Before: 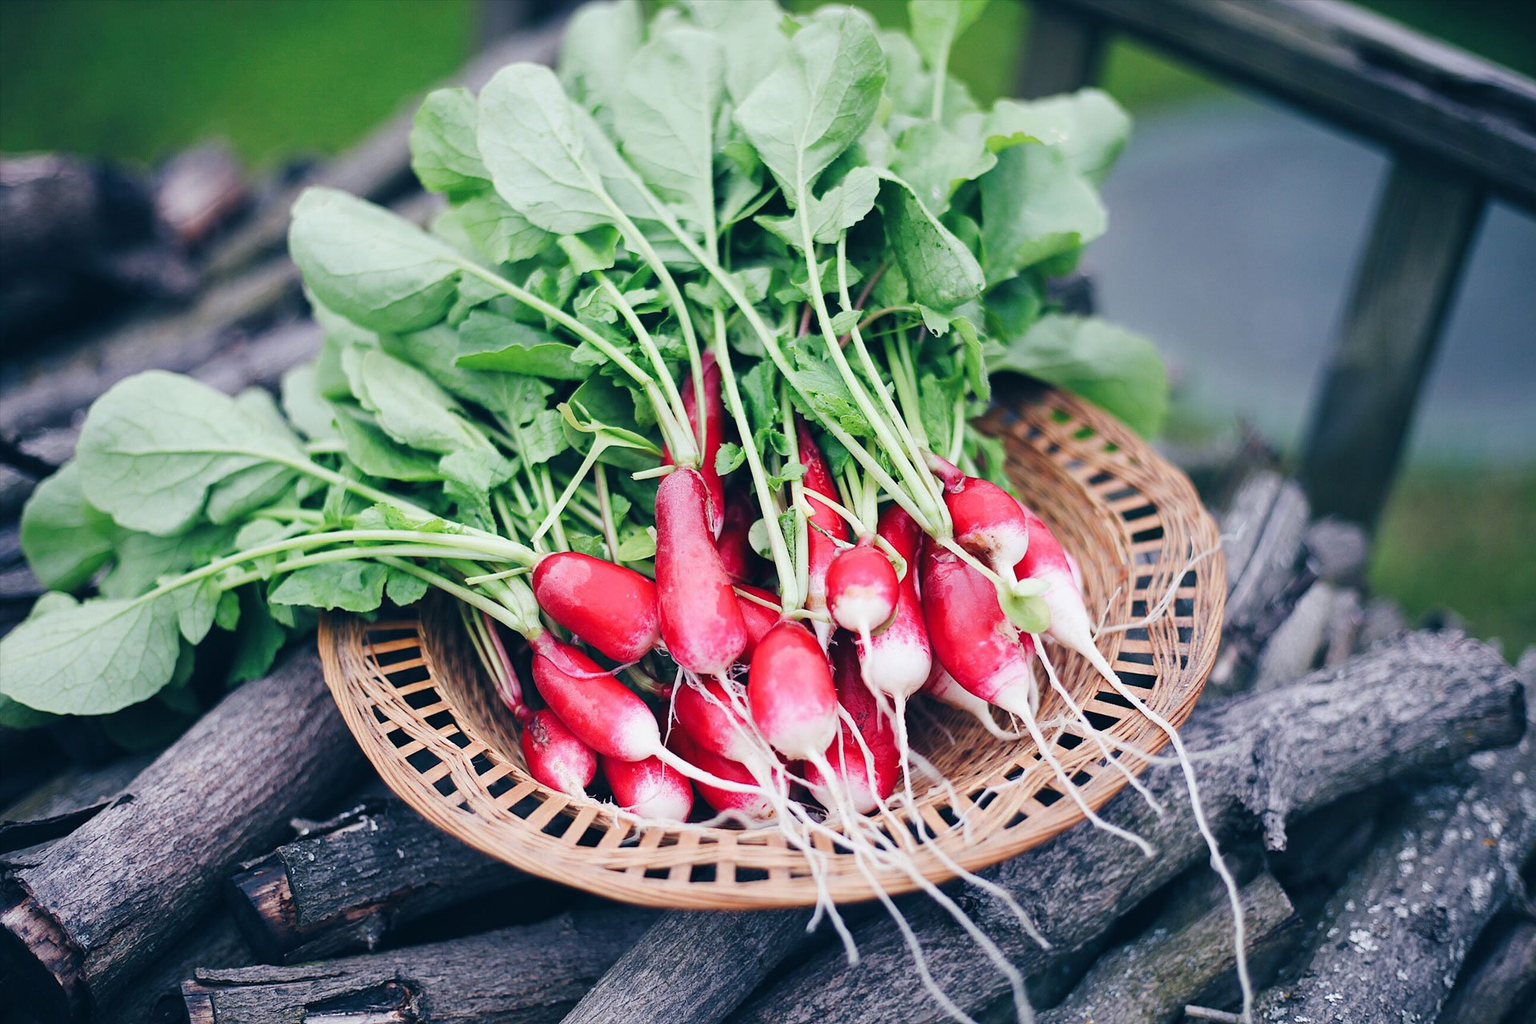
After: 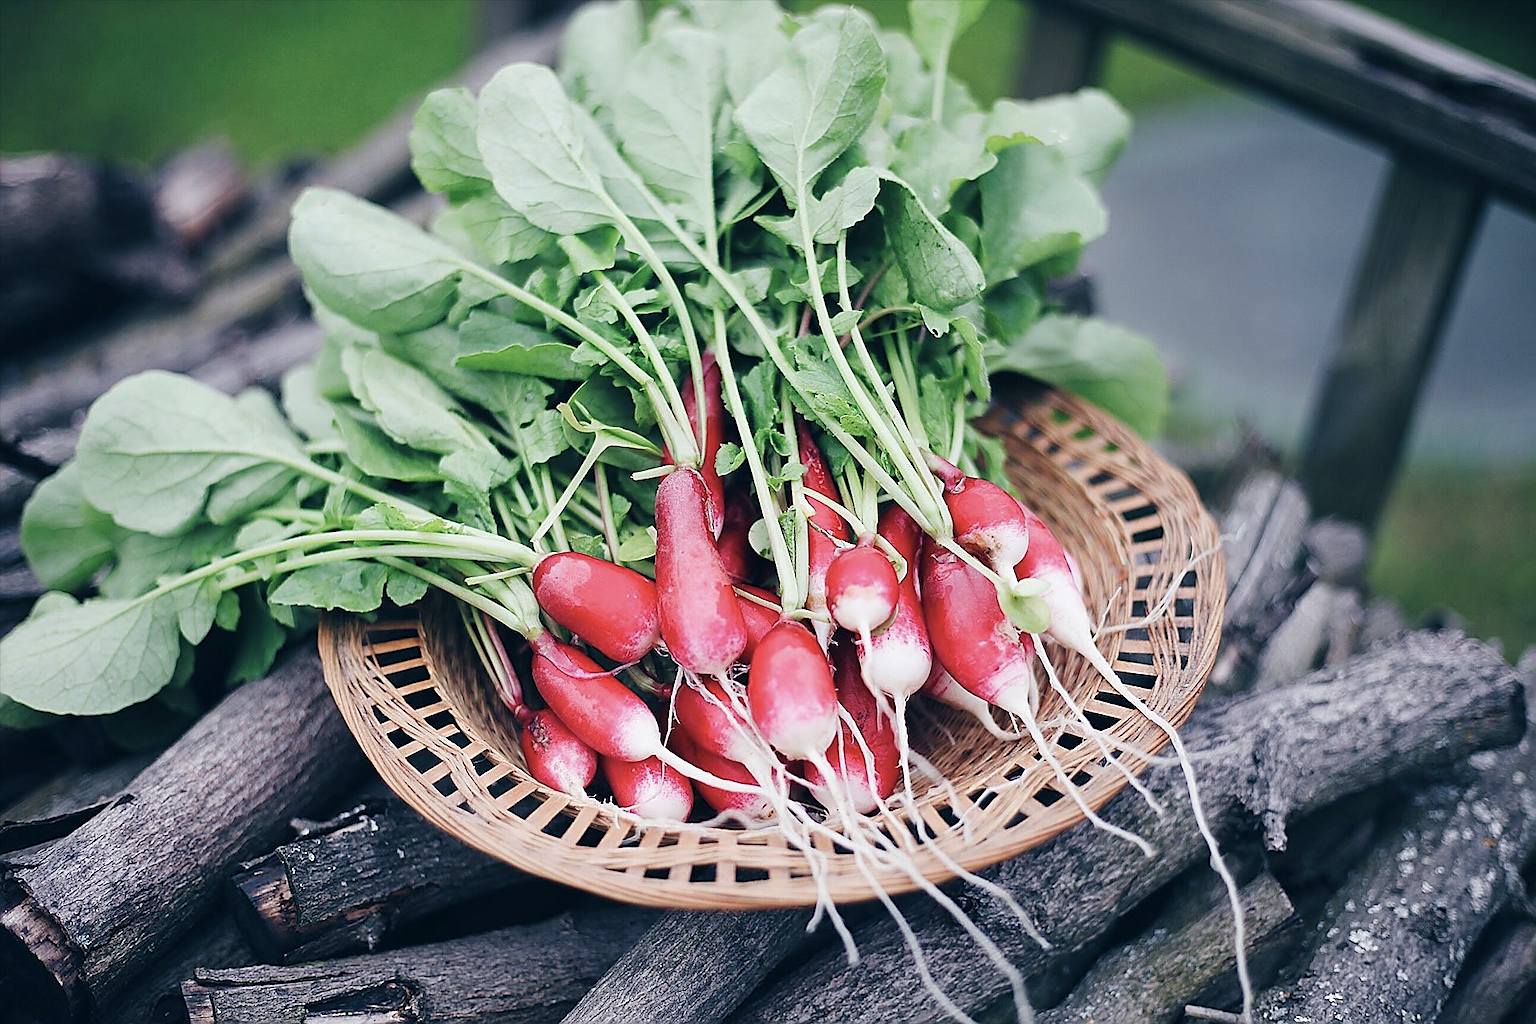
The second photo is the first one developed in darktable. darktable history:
color correction: saturation 0.8
rotate and perspective: automatic cropping off
sharpen: radius 1.4, amount 1.25, threshold 0.7
exposure: black level correction 0.001, compensate highlight preservation false
